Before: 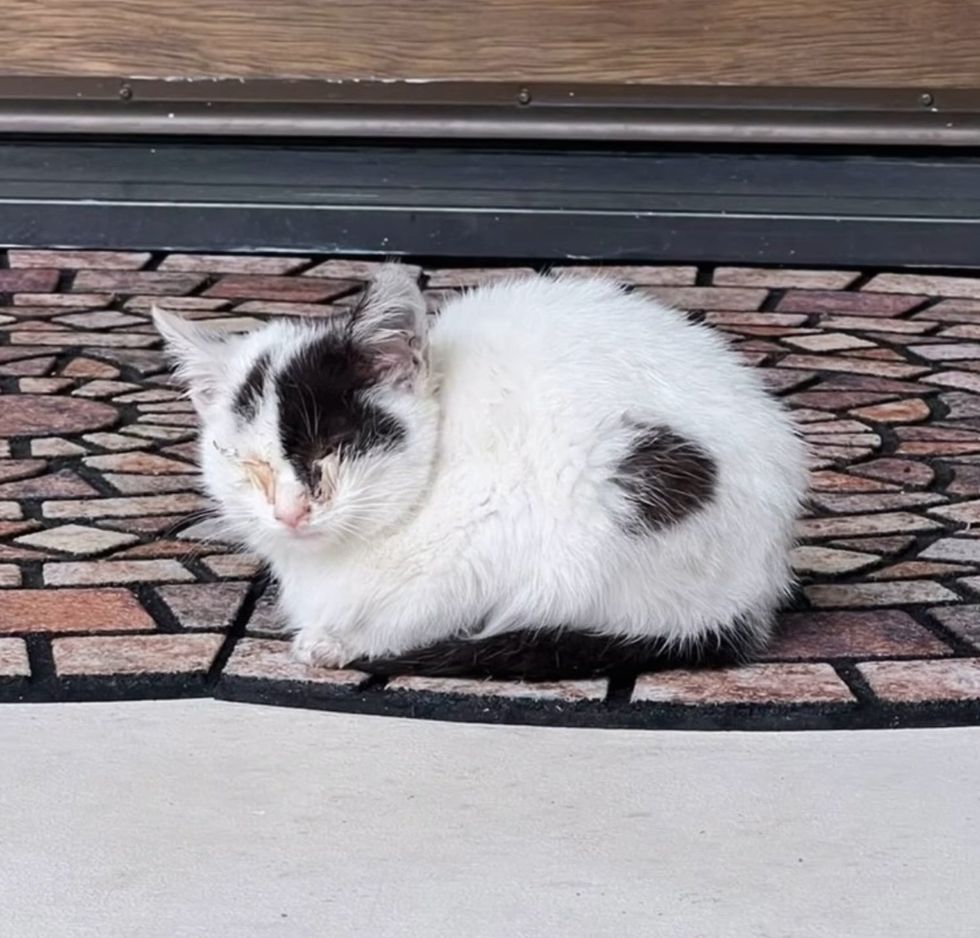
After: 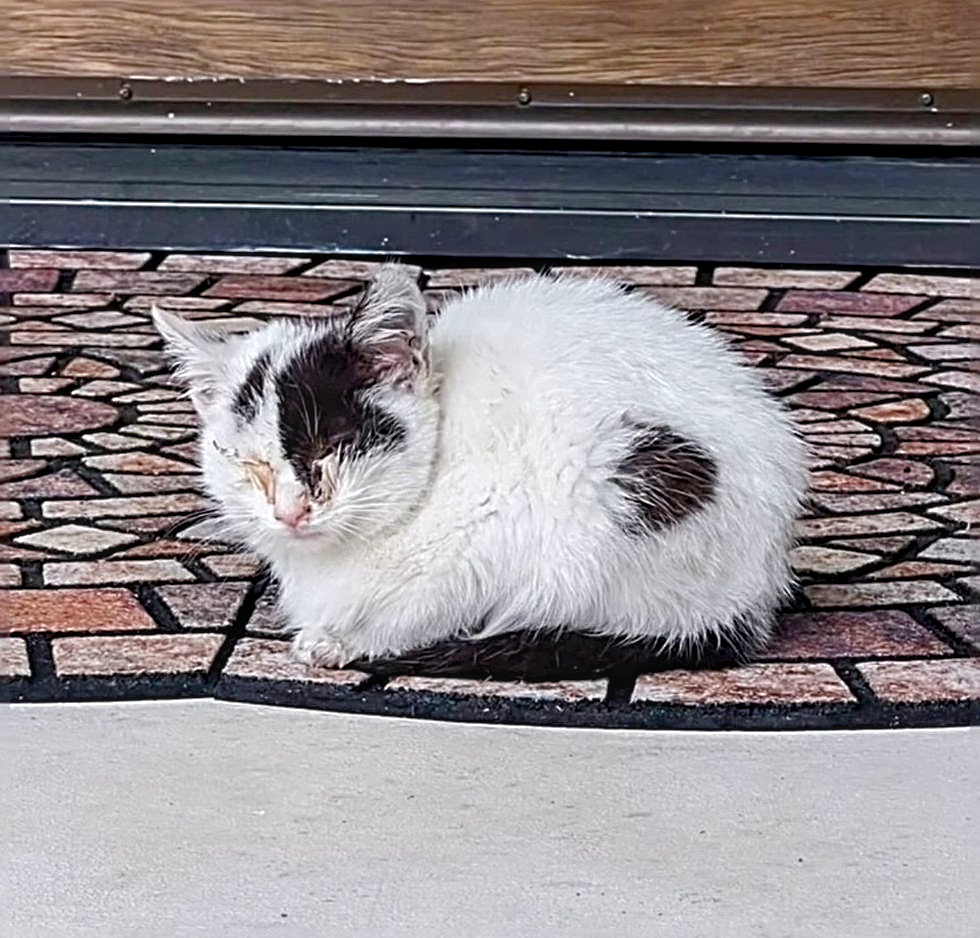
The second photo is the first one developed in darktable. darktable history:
local contrast: on, module defaults
color balance rgb: perceptual saturation grading › global saturation 20%, perceptual saturation grading › highlights -25%, perceptual saturation grading › shadows 50%
sharpen: radius 3.69, amount 0.928
